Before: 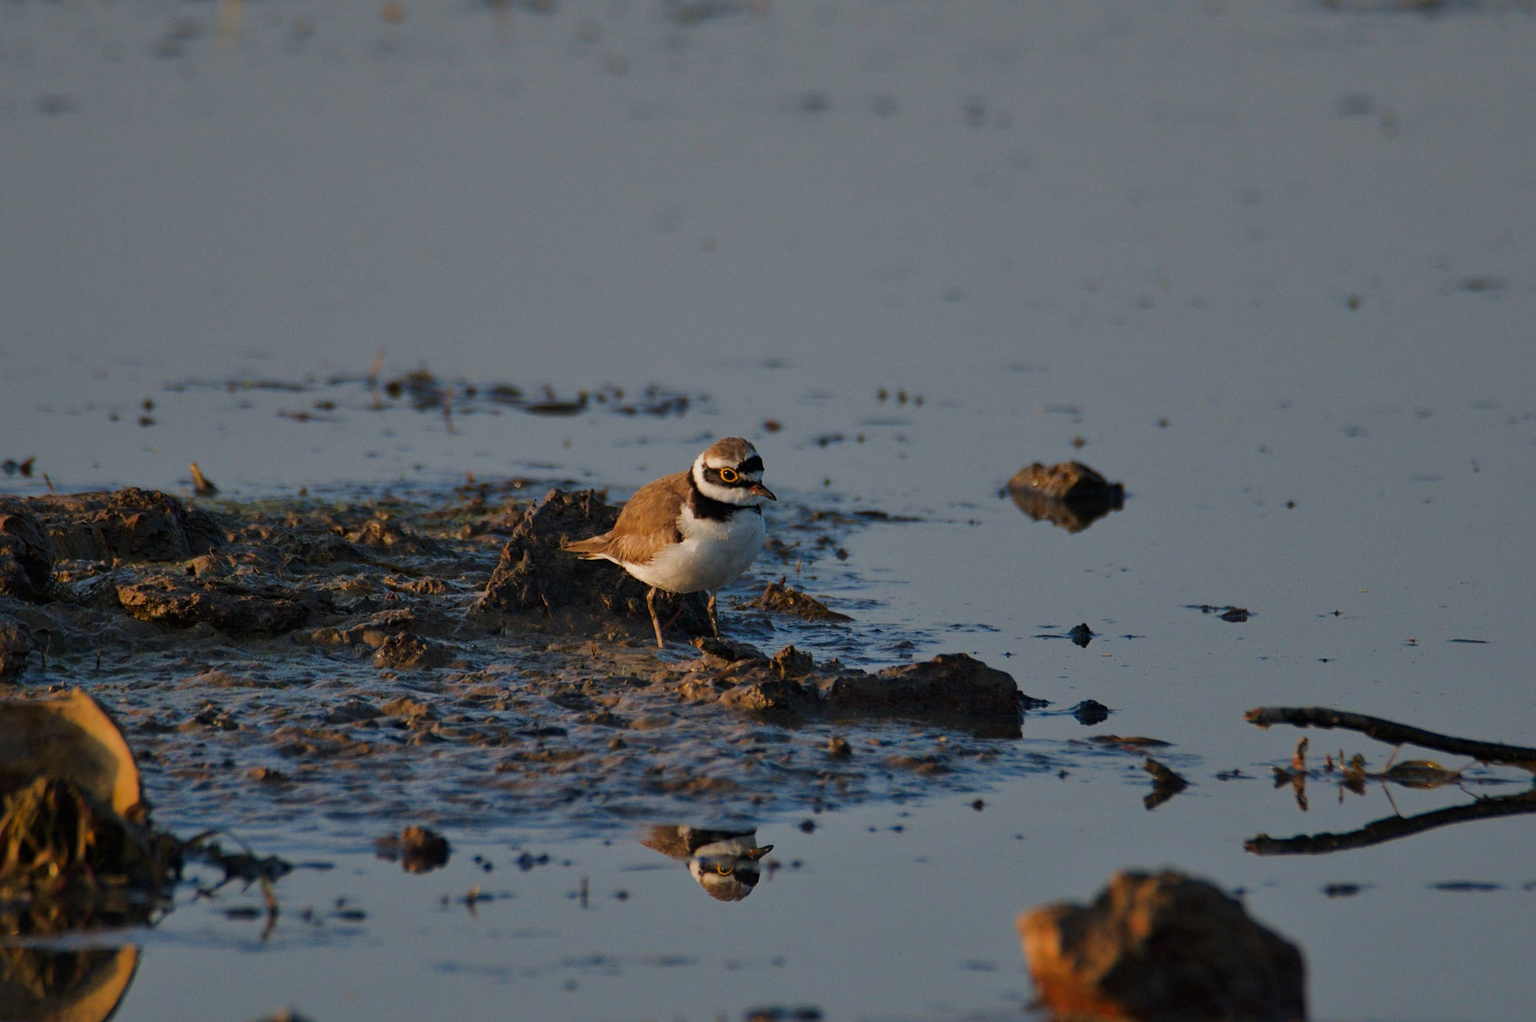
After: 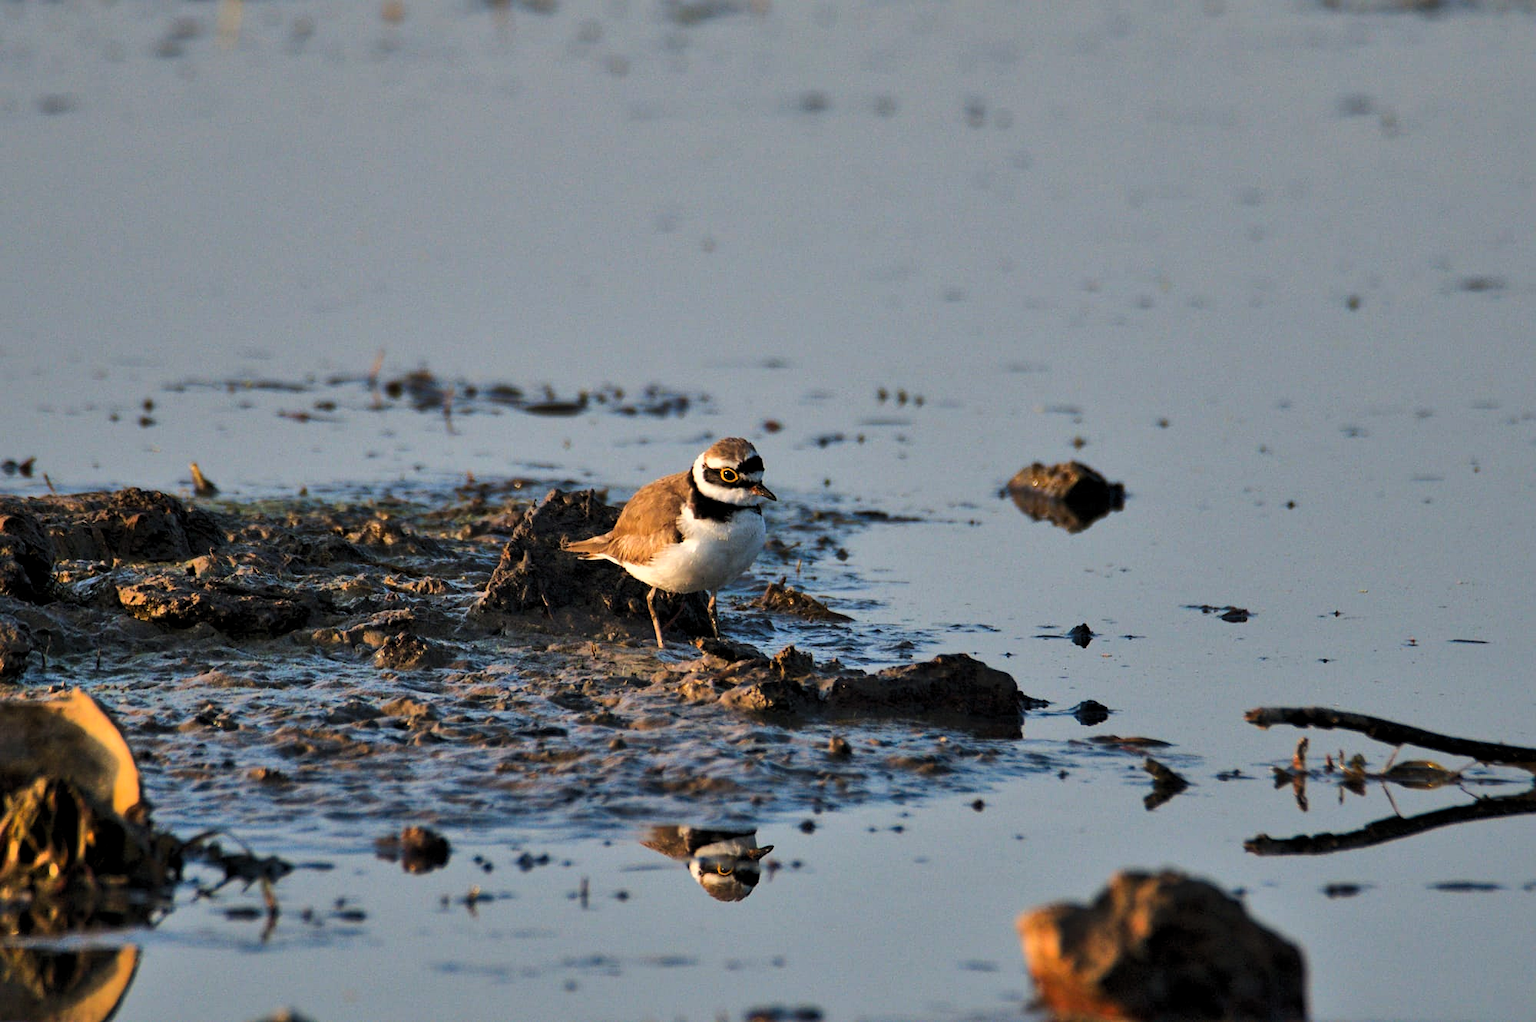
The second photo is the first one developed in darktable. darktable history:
levels: levels [0.031, 0.5, 0.969]
shadows and highlights: low approximation 0.01, soften with gaussian
exposure: exposure 0.6 EV, compensate highlight preservation false
tone equalizer: -8 EV -0.417 EV, -7 EV -0.389 EV, -6 EV -0.333 EV, -5 EV -0.222 EV, -3 EV 0.222 EV, -2 EV 0.333 EV, -1 EV 0.389 EV, +0 EV 0.417 EV, edges refinement/feathering 500, mask exposure compensation -1.57 EV, preserve details no
